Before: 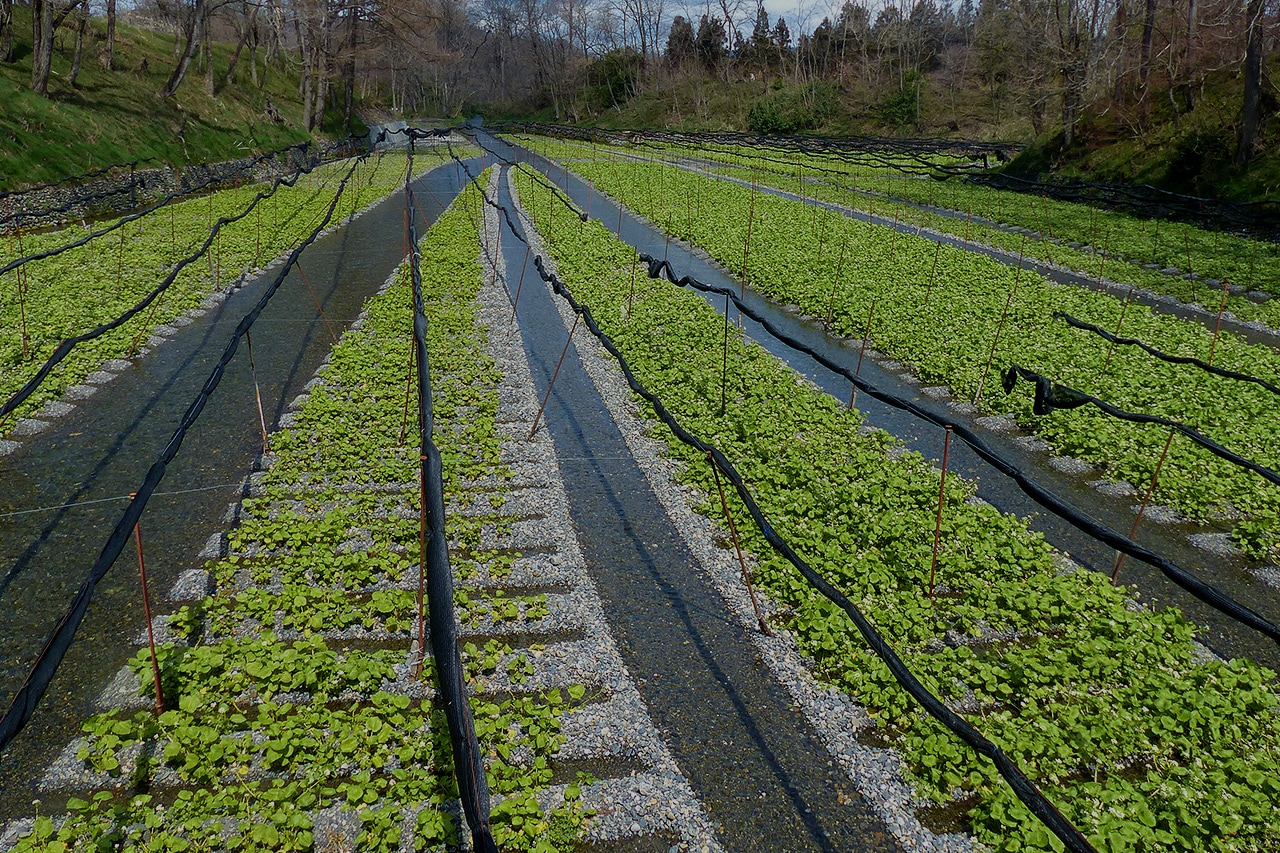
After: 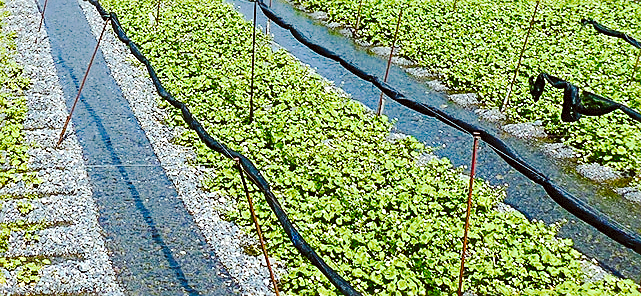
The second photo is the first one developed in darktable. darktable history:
color correction: highlights a* -3.41, highlights b* -6.33, shadows a* 3.02, shadows b* 5.34
color balance rgb: highlights gain › luminance 10.074%, perceptual saturation grading › global saturation 20.881%, perceptual saturation grading › highlights -19.847%, perceptual saturation grading › shadows 29.266%
color zones: curves: ch0 [(0, 0.5) (0.143, 0.5) (0.286, 0.5) (0.429, 0.495) (0.571, 0.437) (0.714, 0.44) (0.857, 0.496) (1, 0.5)], mix 21.06%
crop: left 36.913%, top 34.413%, right 12.974%, bottom 30.864%
contrast brightness saturation: contrast 0.102, brightness 0.012, saturation 0.024
sharpen: radius 1.948
exposure: black level correction 0, exposure 1.001 EV, compensate highlight preservation false
tone curve: curves: ch0 [(0, 0) (0.003, 0.058) (0.011, 0.059) (0.025, 0.061) (0.044, 0.067) (0.069, 0.084) (0.1, 0.102) (0.136, 0.124) (0.177, 0.171) (0.224, 0.246) (0.277, 0.324) (0.335, 0.411) (0.399, 0.509) (0.468, 0.605) (0.543, 0.688) (0.623, 0.738) (0.709, 0.798) (0.801, 0.852) (0.898, 0.911) (1, 1)], preserve colors none
